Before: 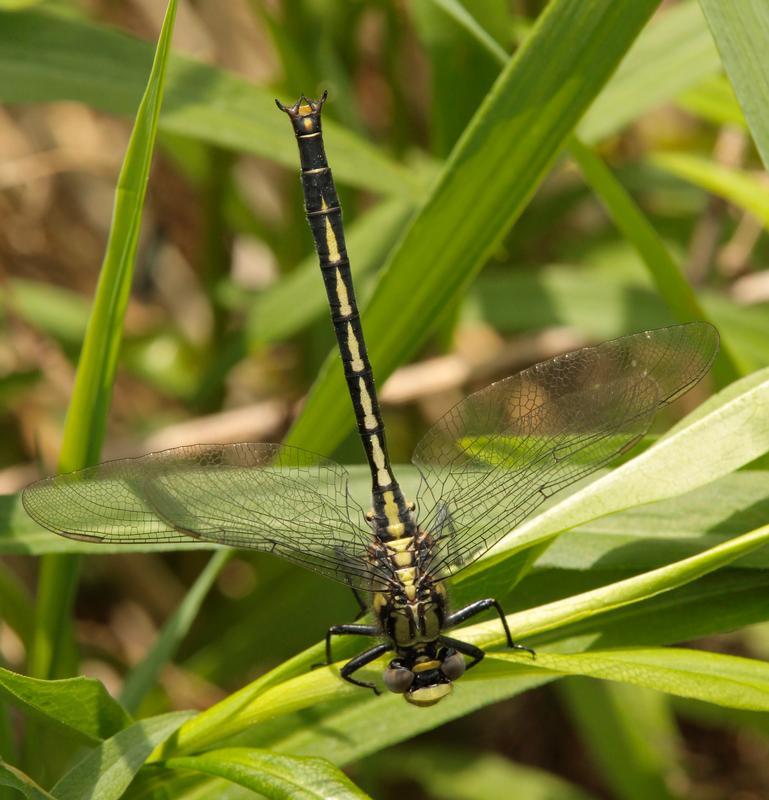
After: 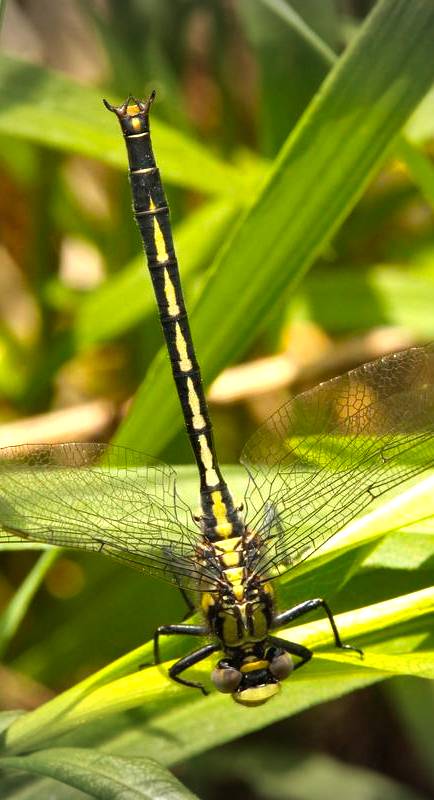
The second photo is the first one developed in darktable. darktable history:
vignetting: fall-off start 99.65%, width/height ratio 1.319, unbound false
shadows and highlights: low approximation 0.01, soften with gaussian
color balance rgb: highlights gain › luminance 17.998%, perceptual saturation grading › global saturation 29.548%, contrast 4.563%
crop and rotate: left 22.449%, right 21.094%
exposure: black level correction 0, exposure 0.5 EV, compensate highlight preservation false
